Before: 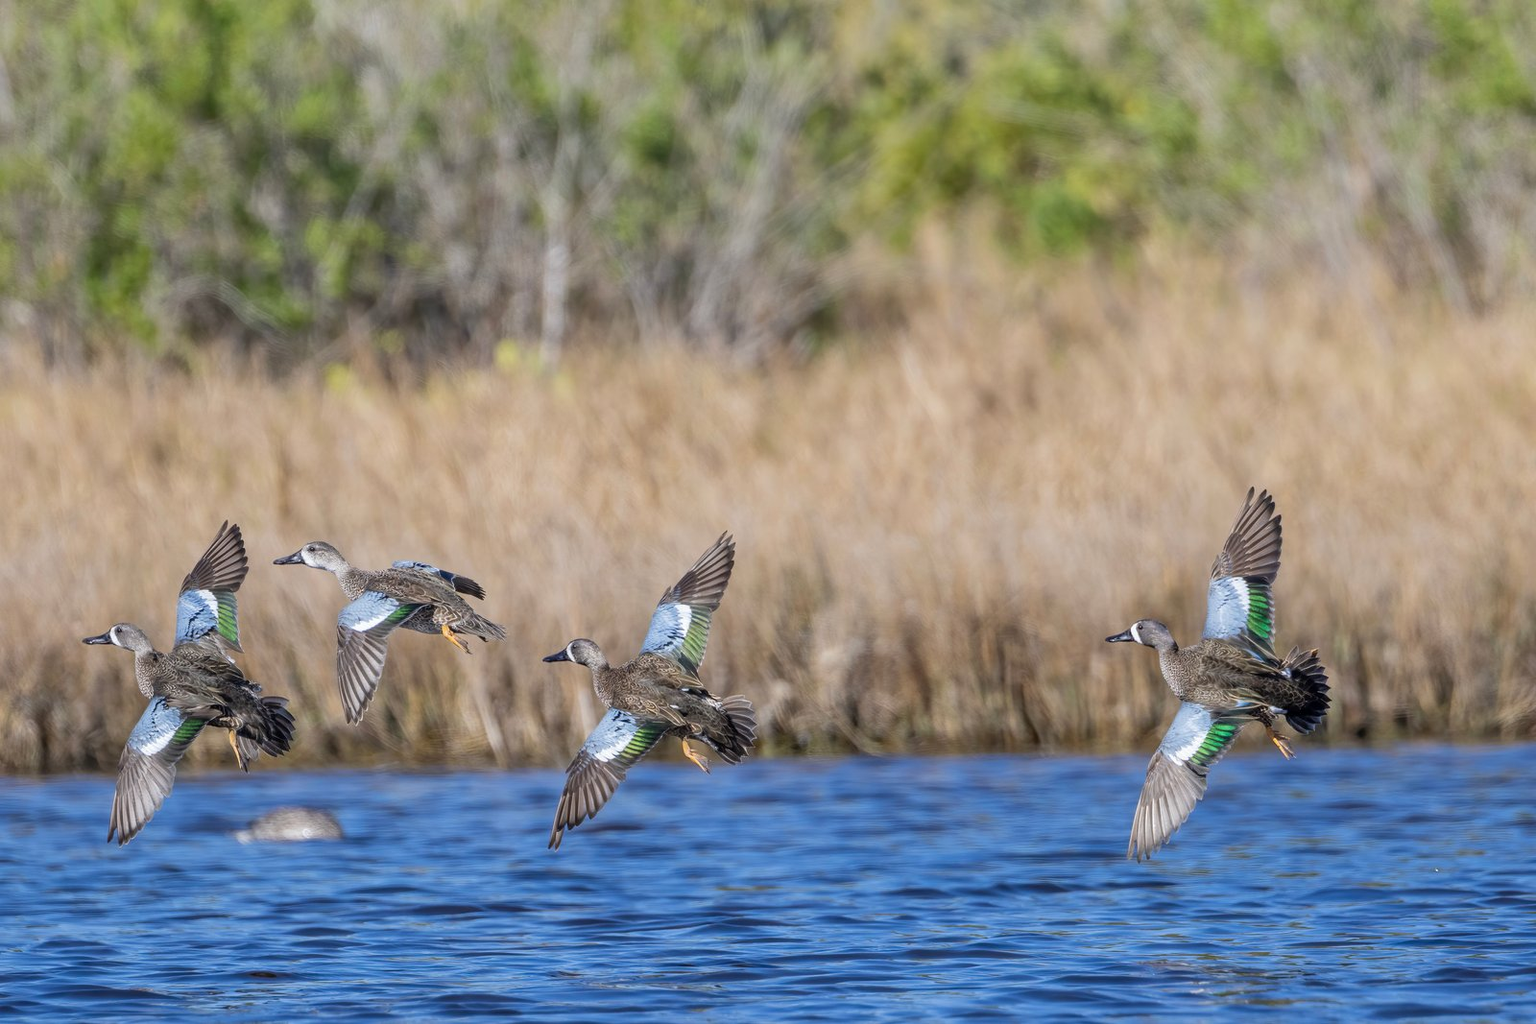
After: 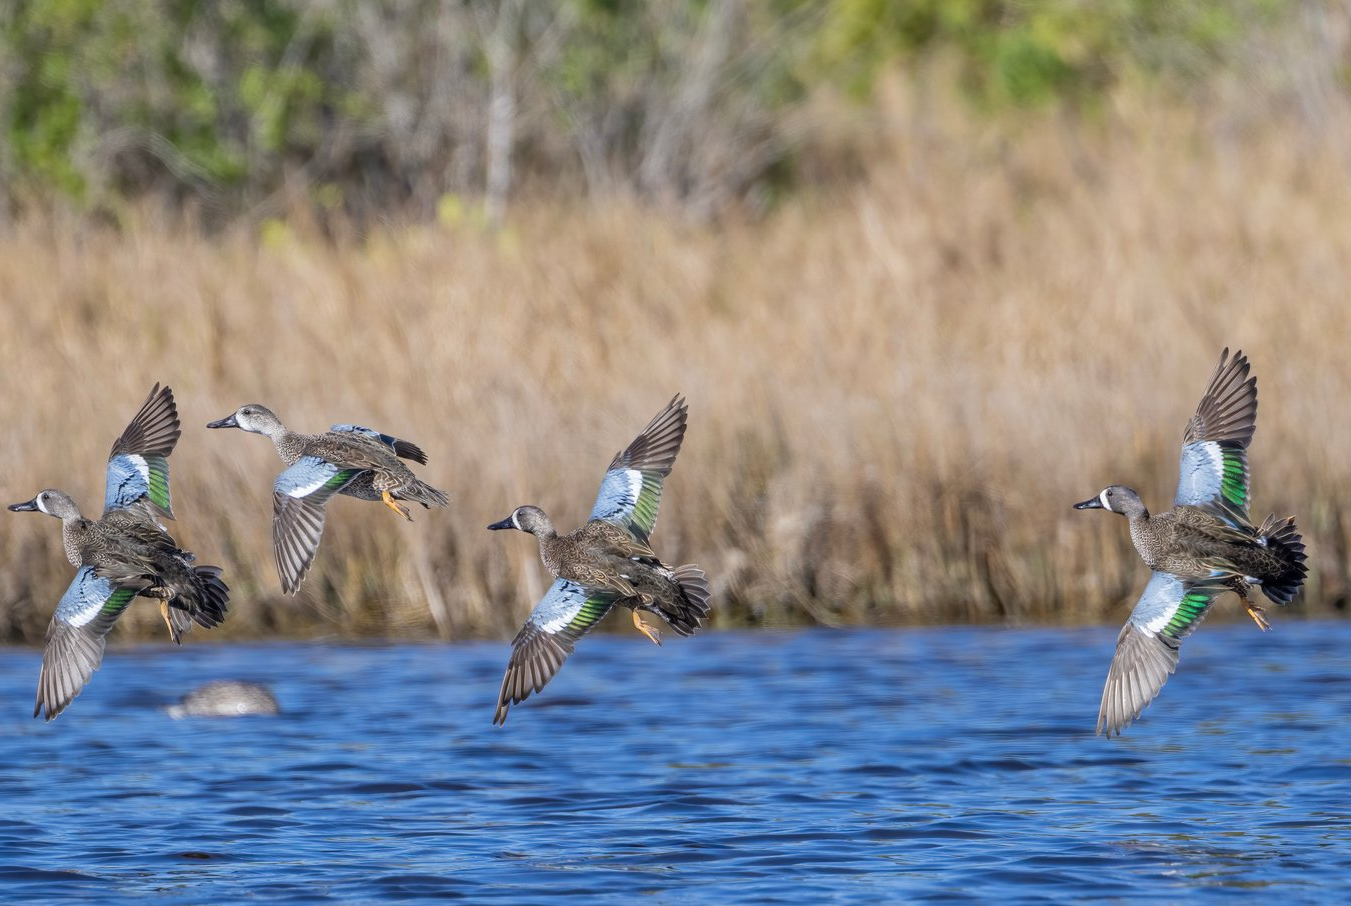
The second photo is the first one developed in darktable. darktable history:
crop and rotate: left 4.907%, top 14.998%, right 10.65%
